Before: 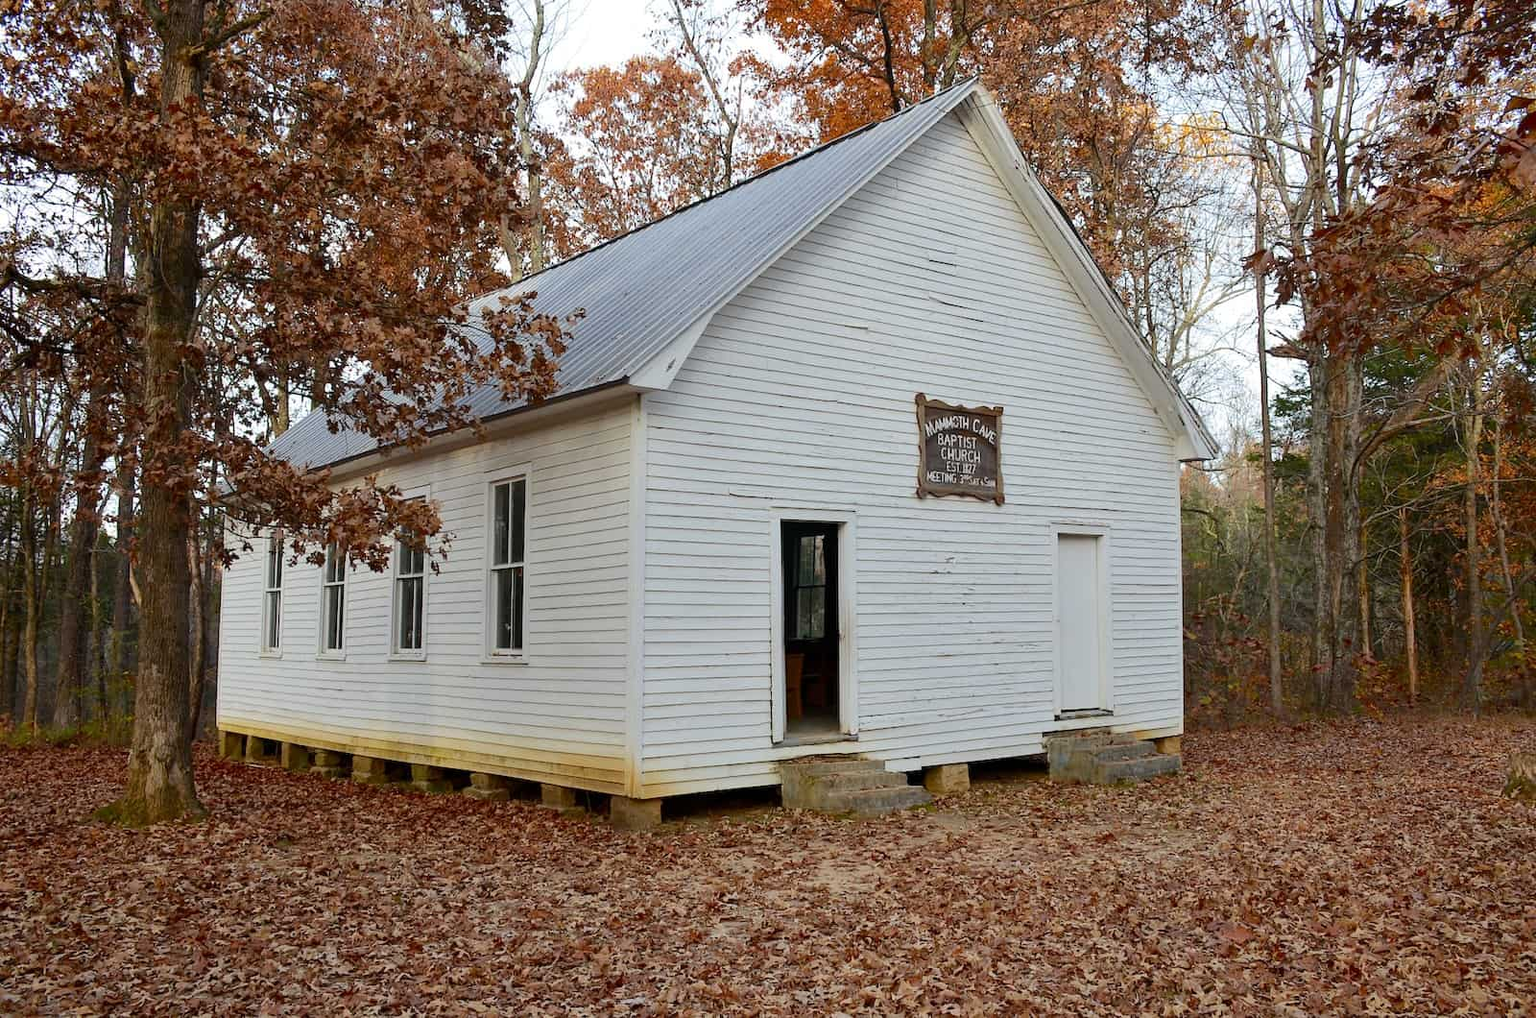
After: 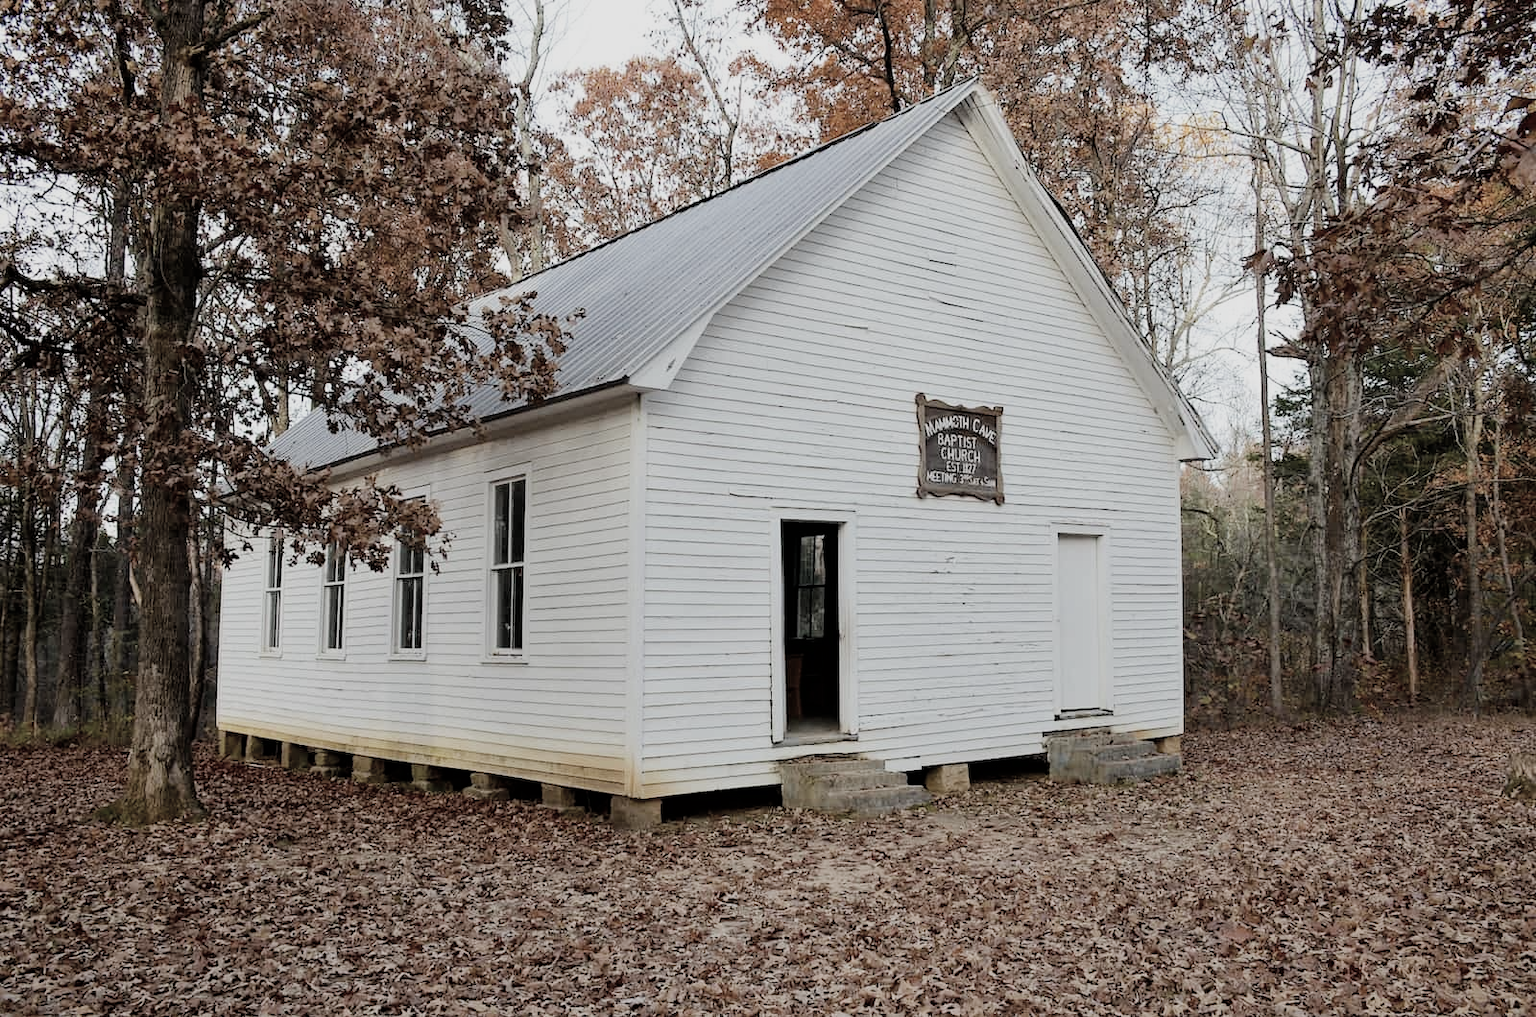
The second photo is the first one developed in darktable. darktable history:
tone equalizer: -8 EV -0.412 EV, -7 EV -0.381 EV, -6 EV -0.335 EV, -5 EV -0.222 EV, -3 EV 0.208 EV, -2 EV 0.327 EV, -1 EV 0.405 EV, +0 EV 0.445 EV
color correction: highlights b* 0.005, saturation 0.494
filmic rgb: black relative exposure -7.65 EV, white relative exposure 4.56 EV, threshold 3.03 EV, hardness 3.61, enable highlight reconstruction true
